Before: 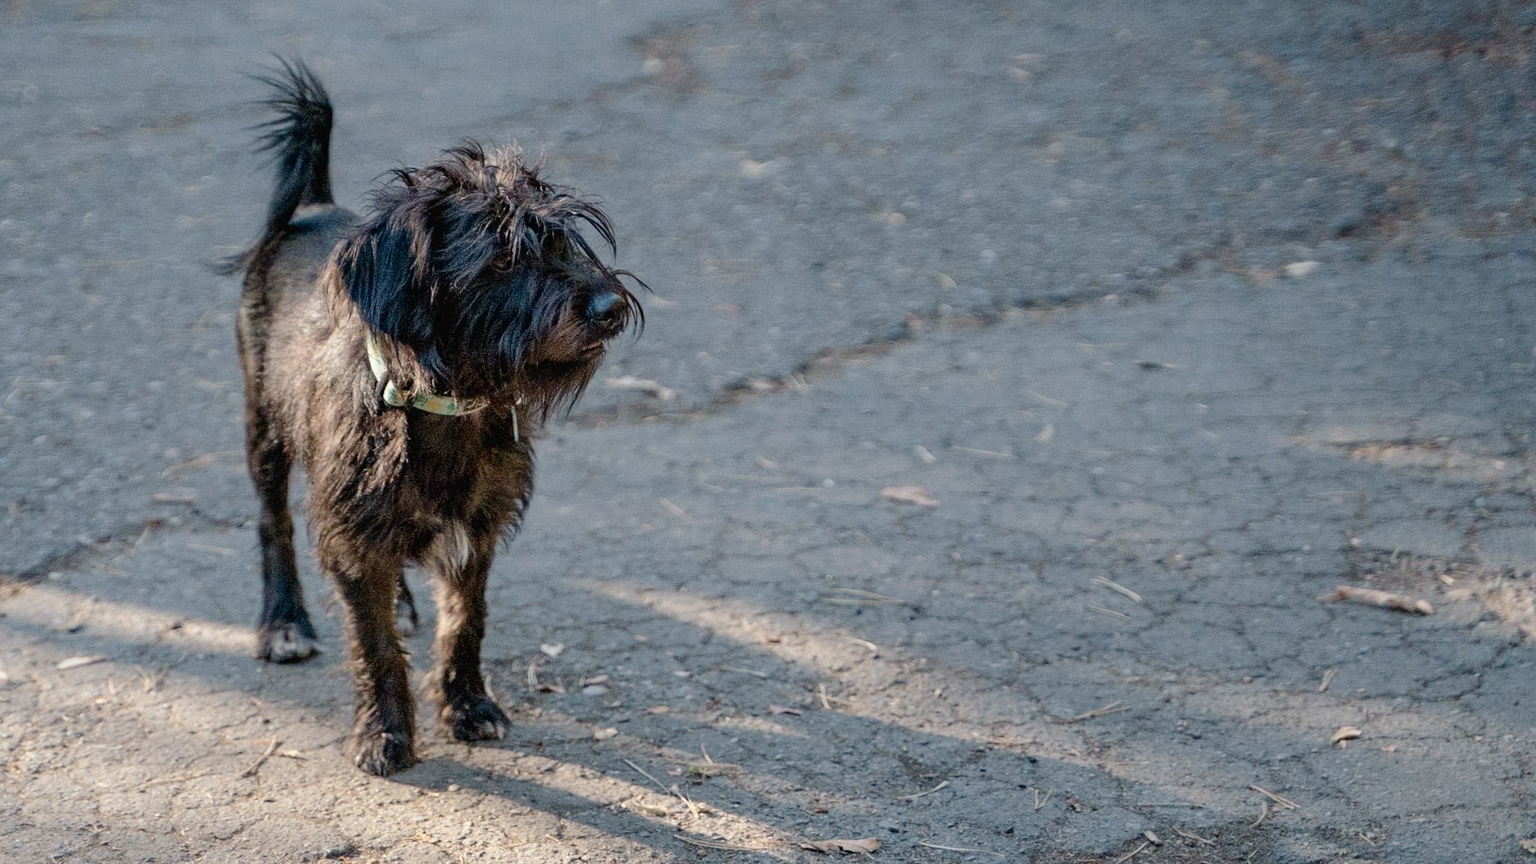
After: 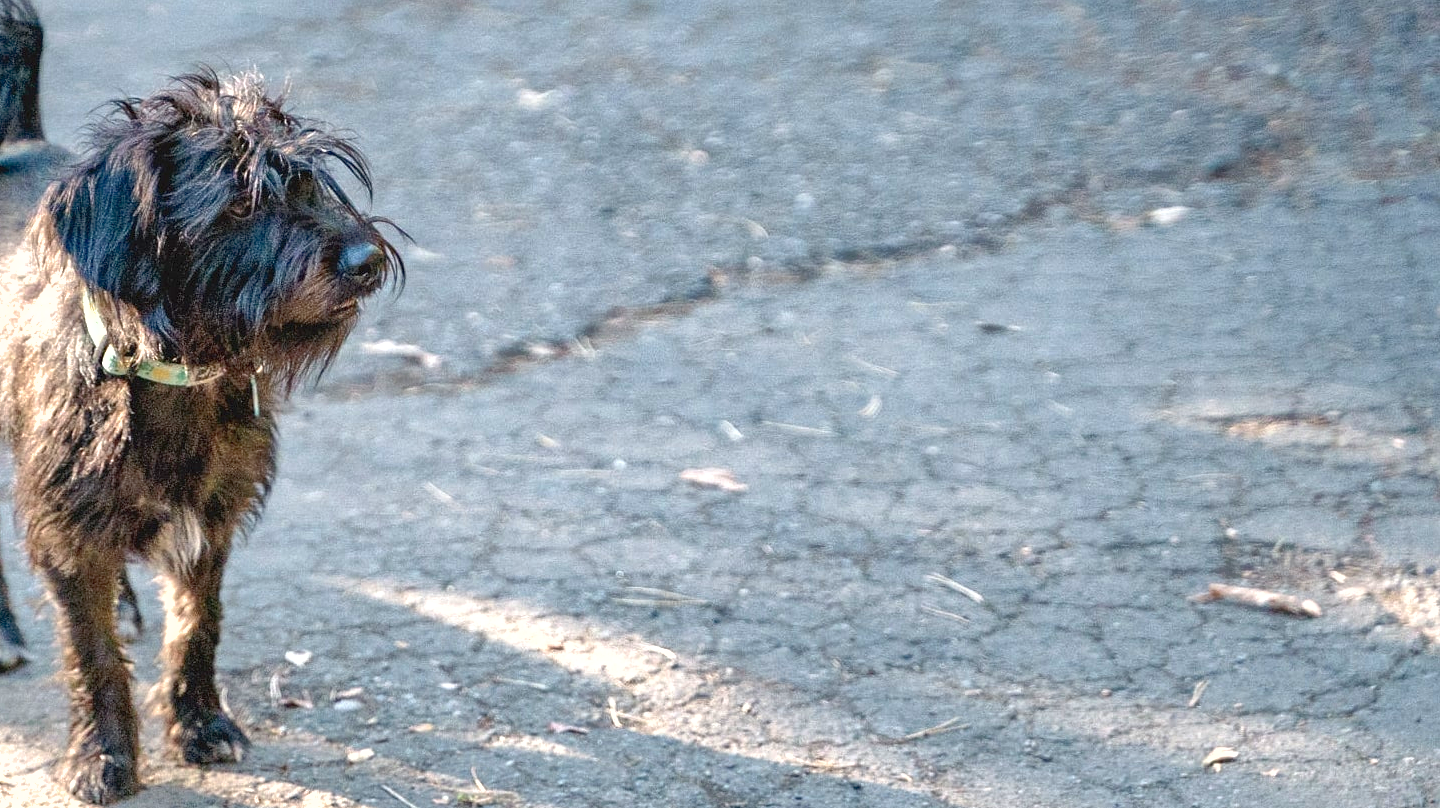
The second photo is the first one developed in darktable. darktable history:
crop: left 19.269%, top 9.731%, right 0%, bottom 9.779%
exposure: black level correction 0, exposure 1.2 EV, compensate exposure bias true, compensate highlight preservation false
shadows and highlights: on, module defaults
